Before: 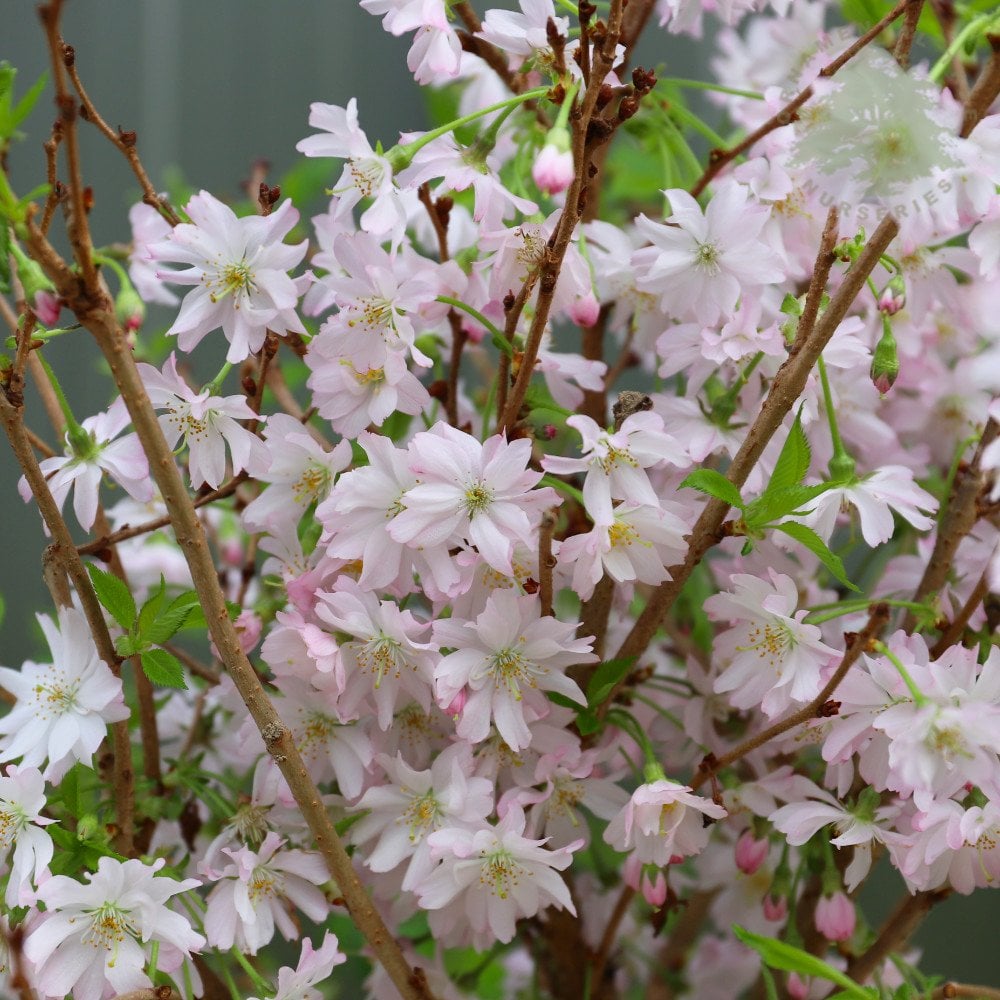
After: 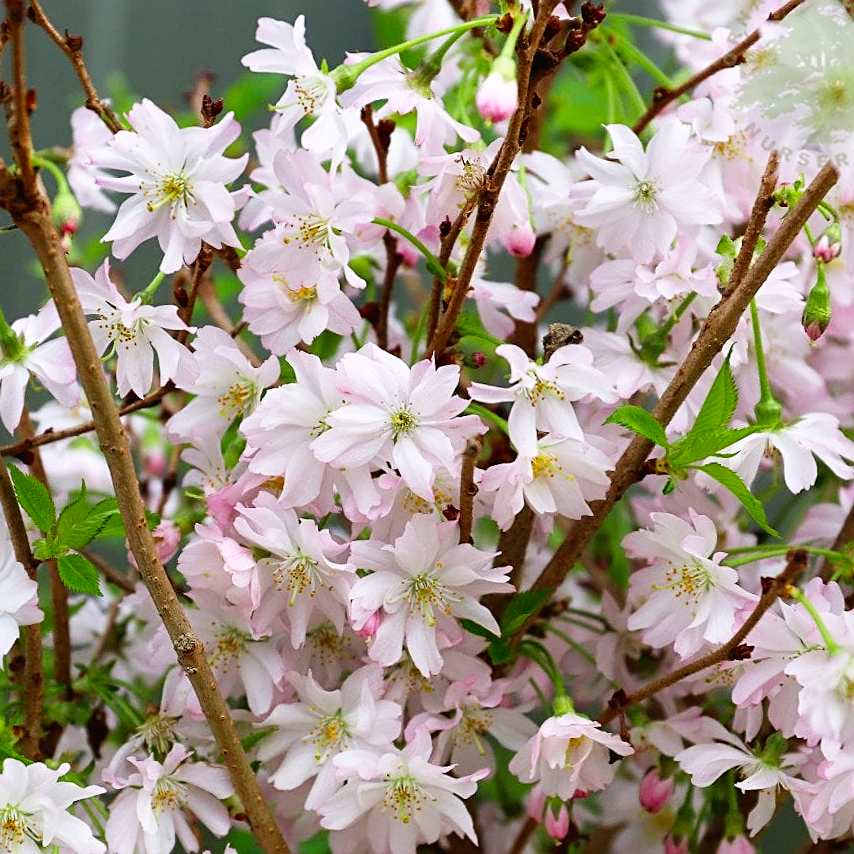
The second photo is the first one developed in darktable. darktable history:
crop and rotate: angle -3.27°, left 5.211%, top 5.211%, right 4.607%, bottom 4.607%
sharpen: on, module defaults
tone curve: curves: ch0 [(0, 0) (0.003, 0.016) (0.011, 0.016) (0.025, 0.016) (0.044, 0.017) (0.069, 0.026) (0.1, 0.044) (0.136, 0.074) (0.177, 0.121) (0.224, 0.183) (0.277, 0.248) (0.335, 0.326) (0.399, 0.413) (0.468, 0.511) (0.543, 0.612) (0.623, 0.717) (0.709, 0.818) (0.801, 0.911) (0.898, 0.979) (1, 1)], preserve colors none
